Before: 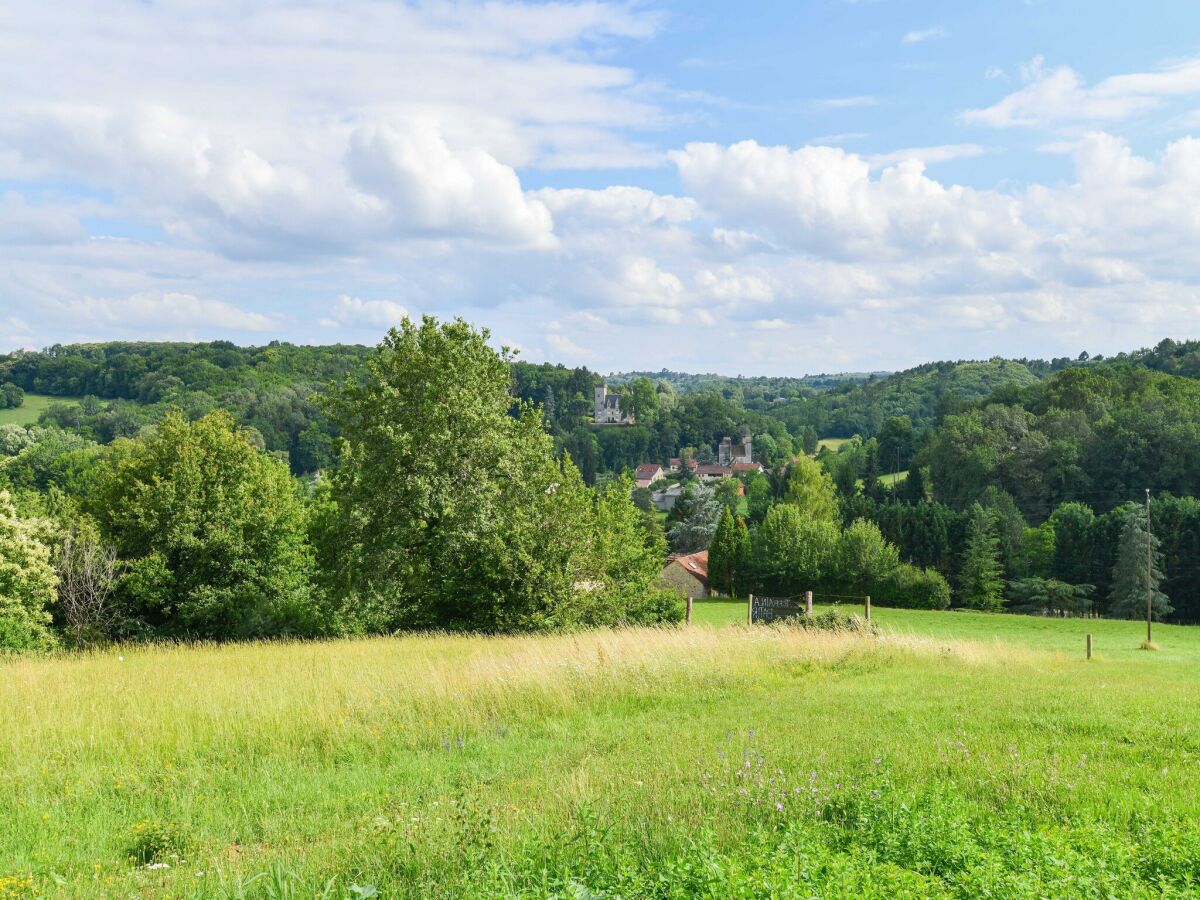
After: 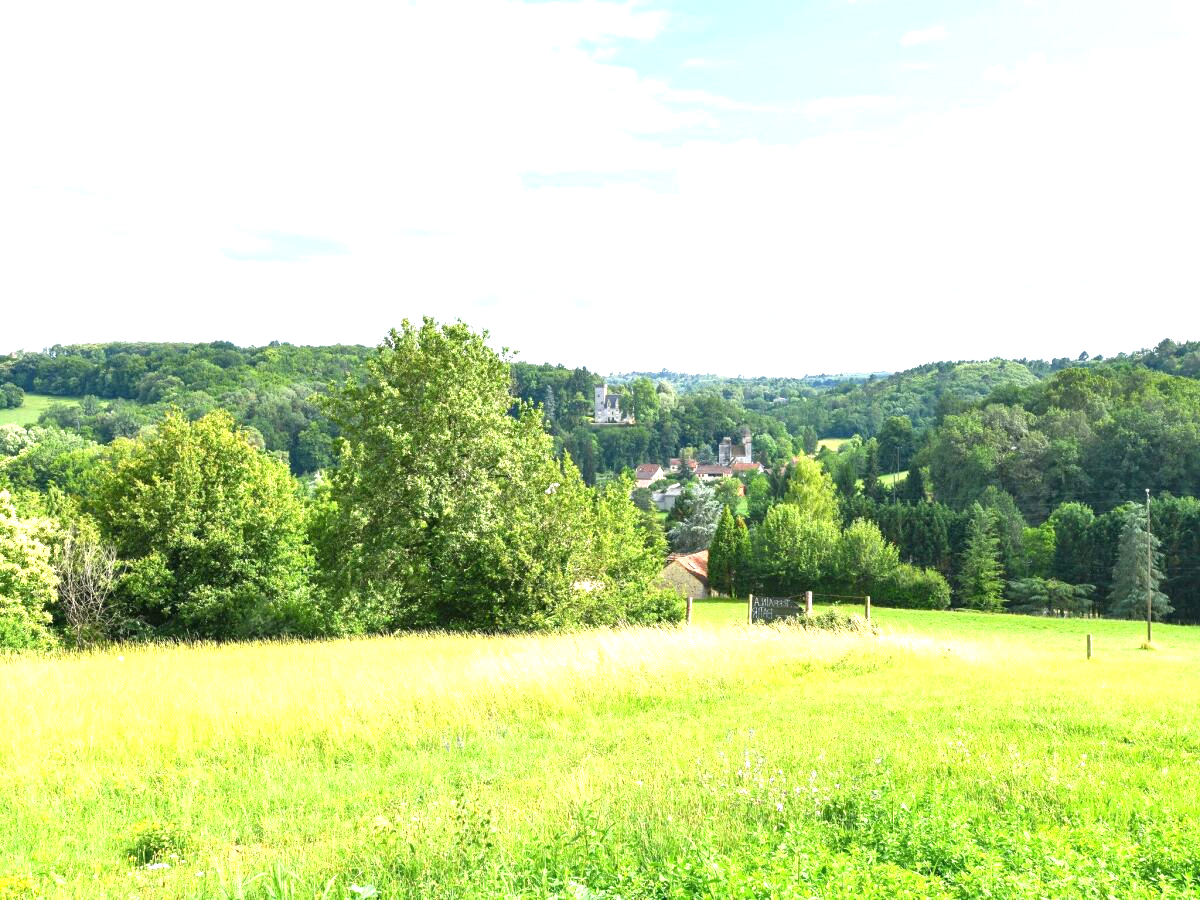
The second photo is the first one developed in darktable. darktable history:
exposure: exposure 1.201 EV, compensate highlight preservation false
